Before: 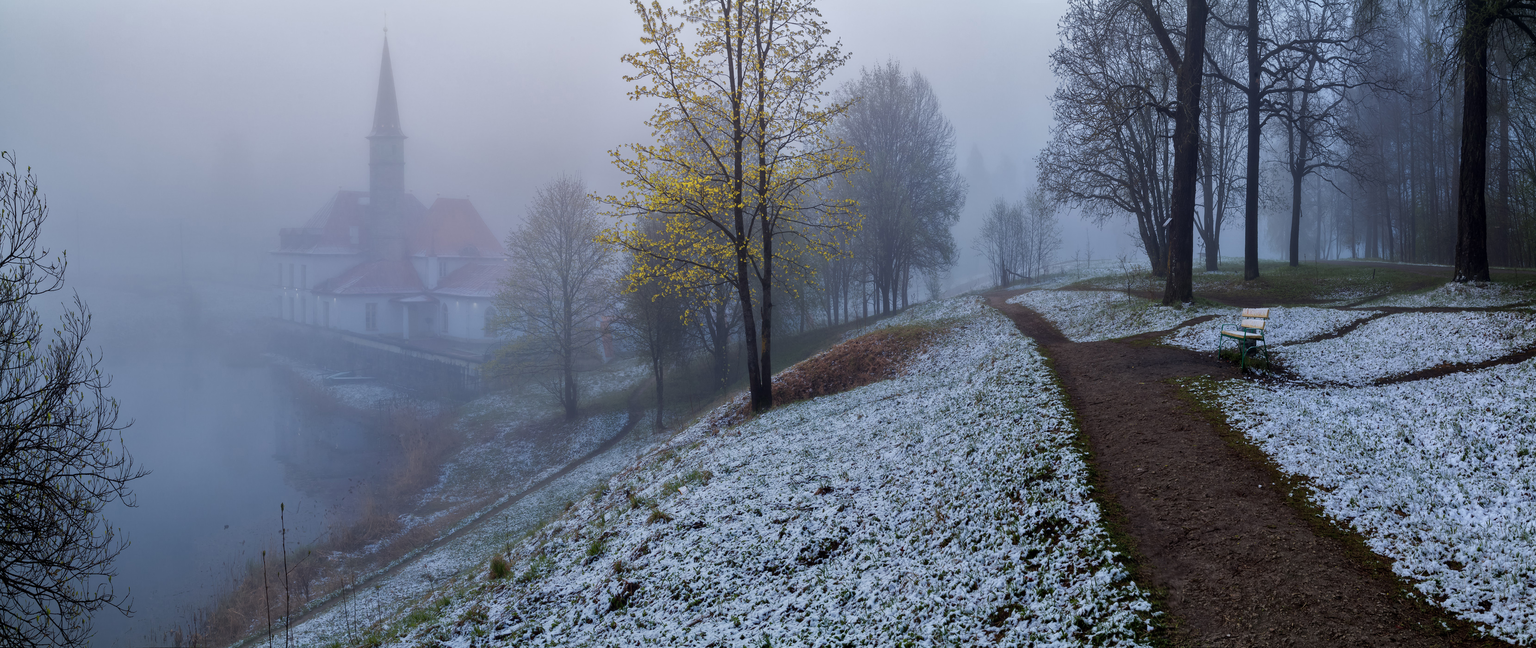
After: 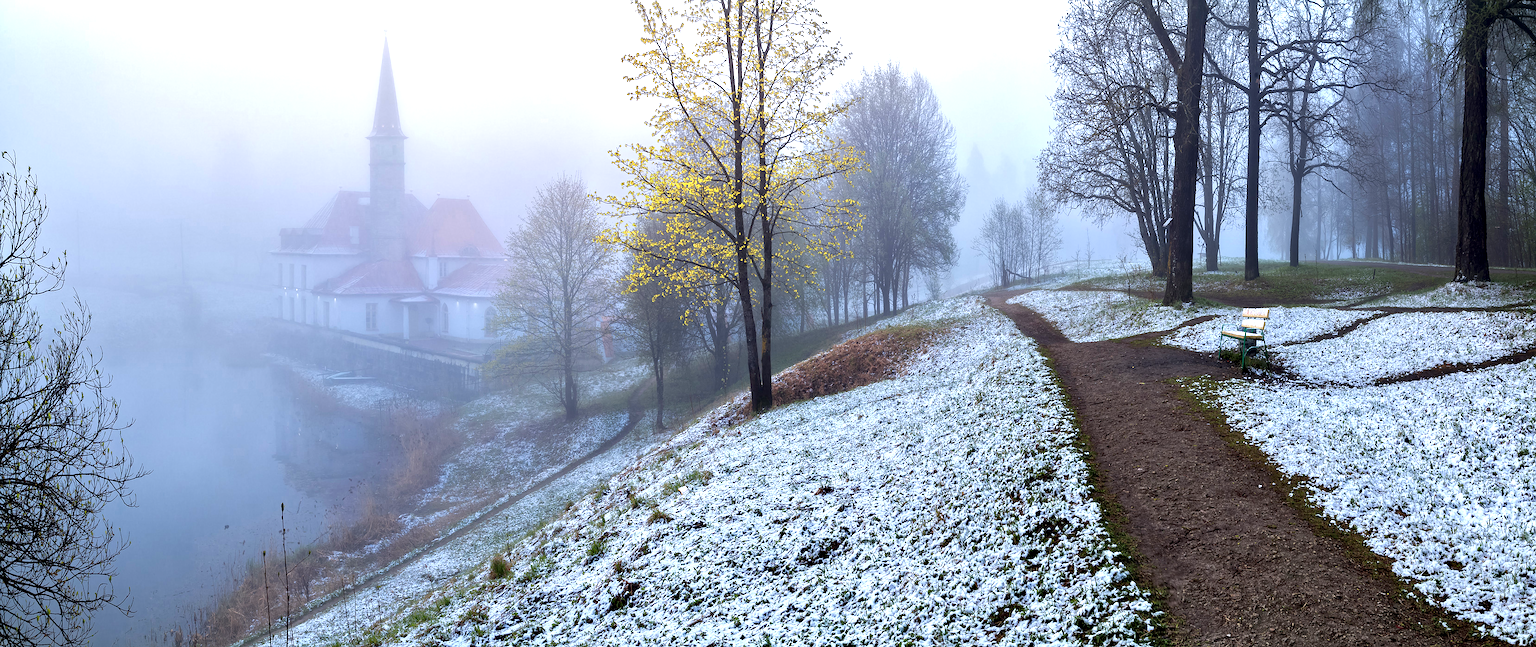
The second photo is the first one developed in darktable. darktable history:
haze removal: strength 0.111, distance 0.244, compatibility mode true, adaptive false
sharpen: radius 0.992
contrast equalizer: octaves 7, y [[0.524 ×6], [0.512 ×6], [0.379 ×6], [0 ×6], [0 ×6]]
exposure: black level correction 0, exposure 1.2 EV, compensate highlight preservation false
